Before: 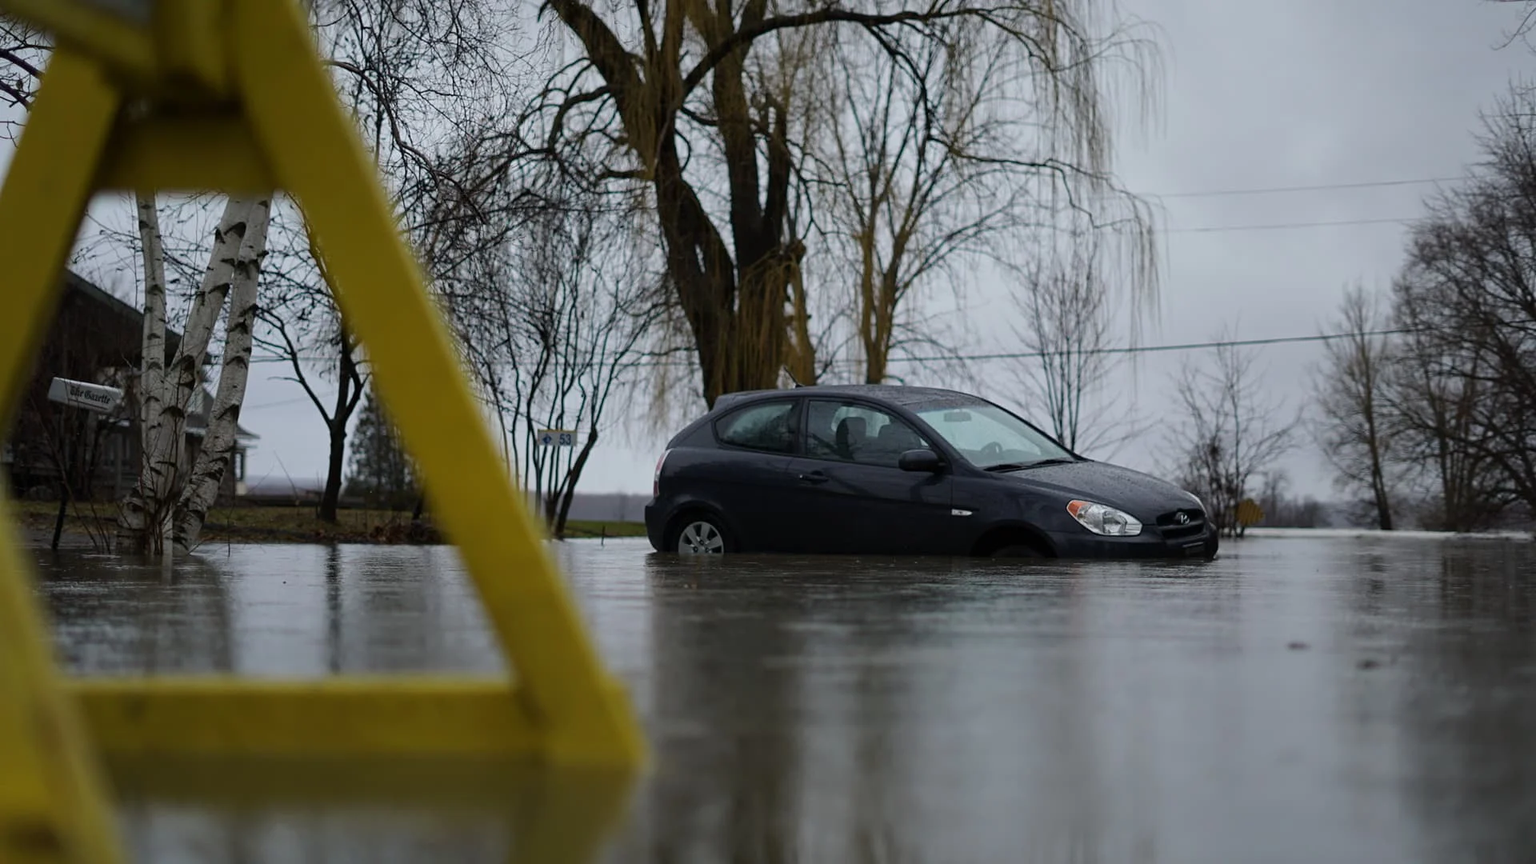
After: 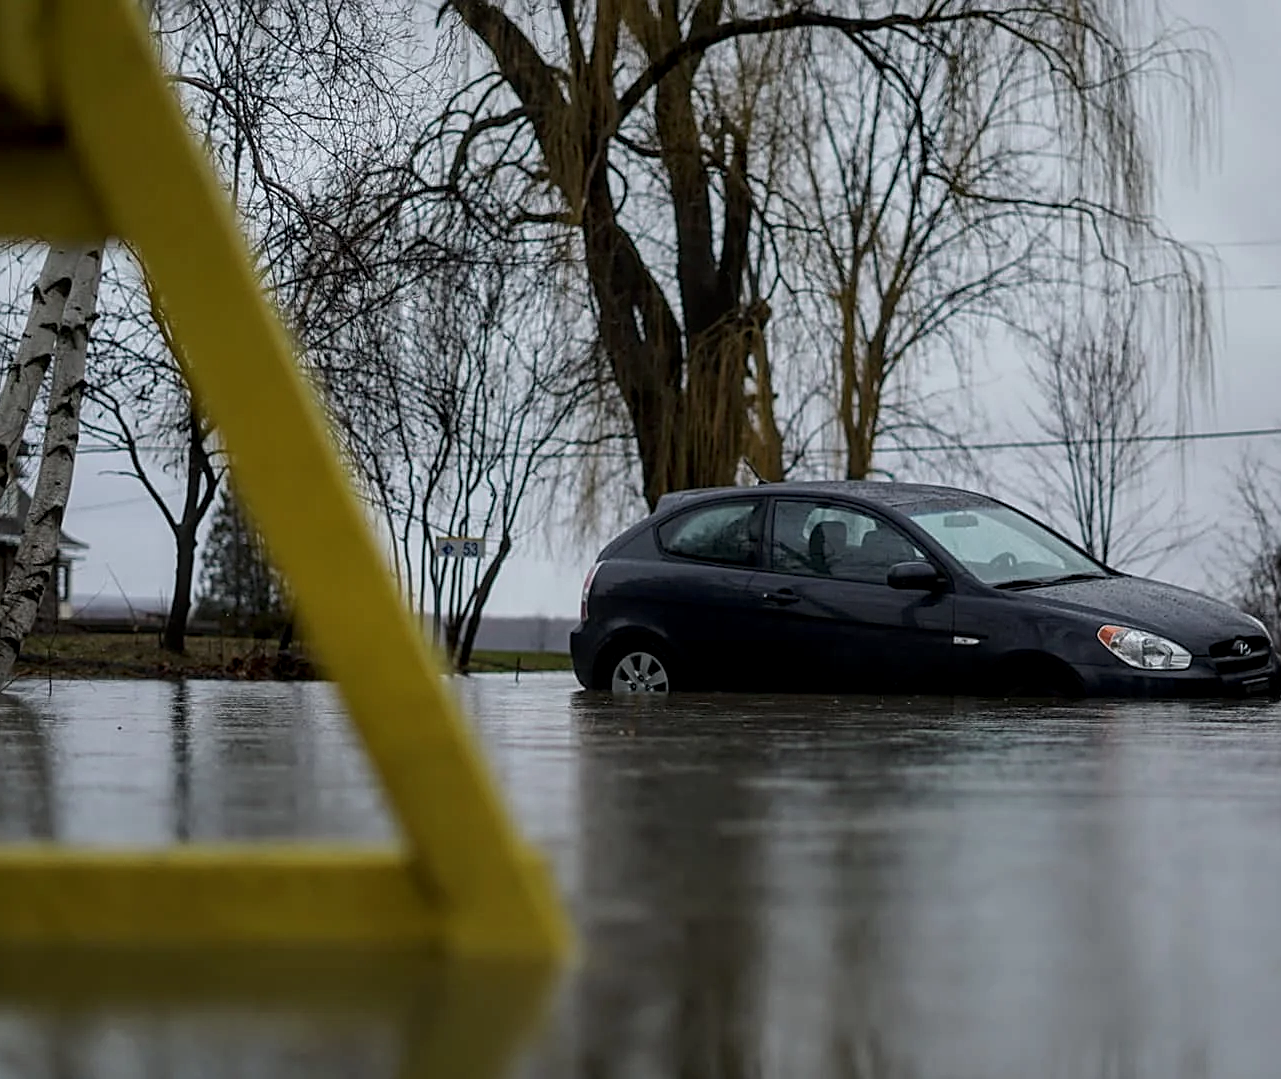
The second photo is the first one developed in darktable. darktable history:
crop and rotate: left 12.337%, right 20.894%
local contrast: detail 130%
sharpen: on, module defaults
